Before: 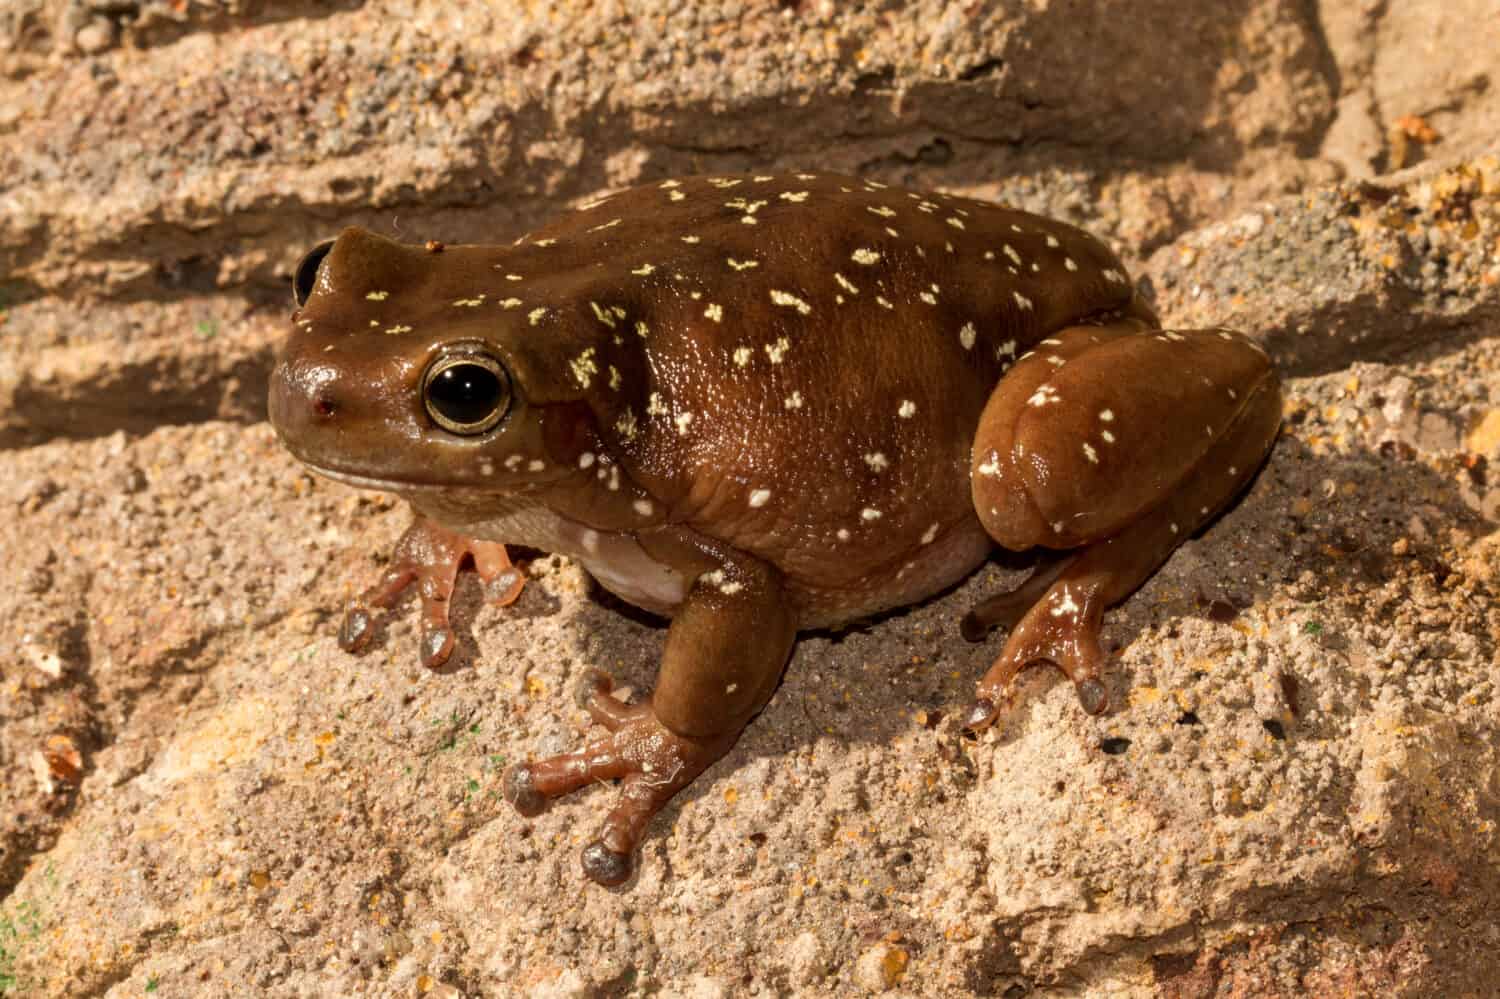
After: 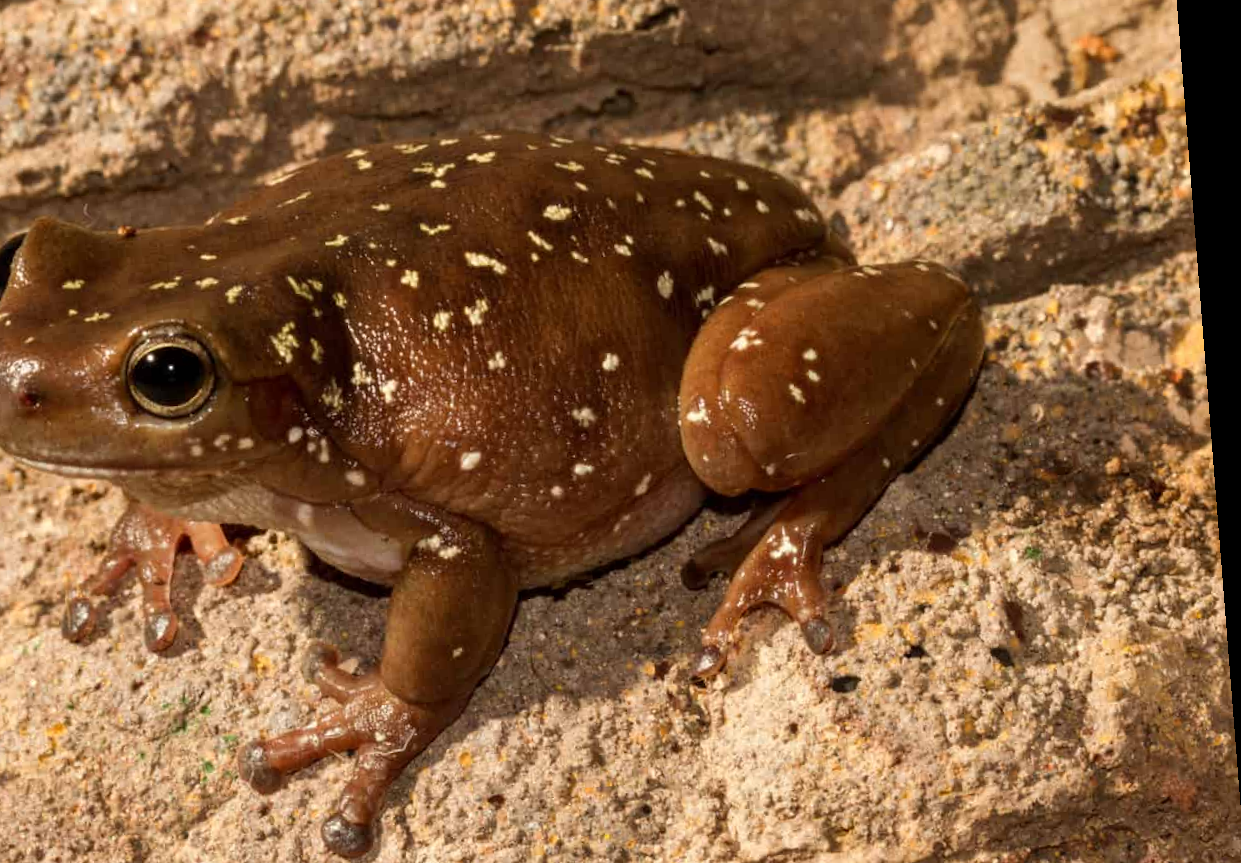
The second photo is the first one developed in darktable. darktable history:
rotate and perspective: rotation -4.2°, shear 0.006, automatic cropping off
crop and rotate: left 20.74%, top 7.912%, right 0.375%, bottom 13.378%
